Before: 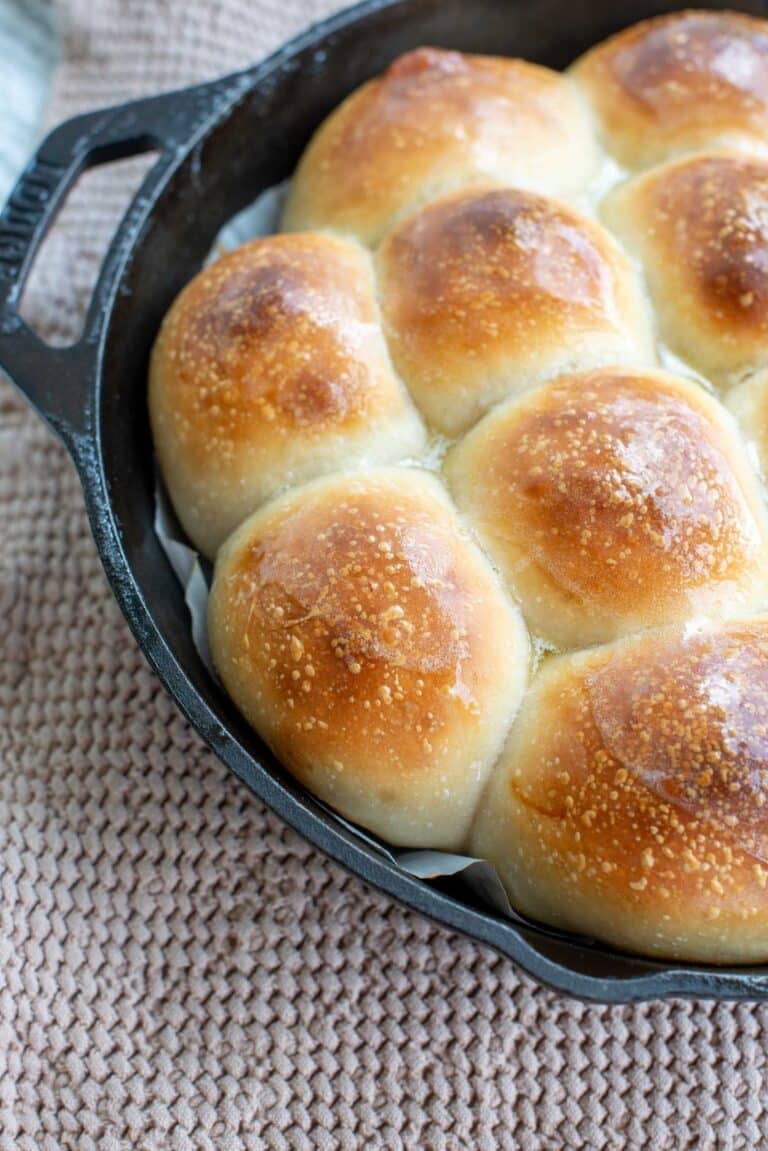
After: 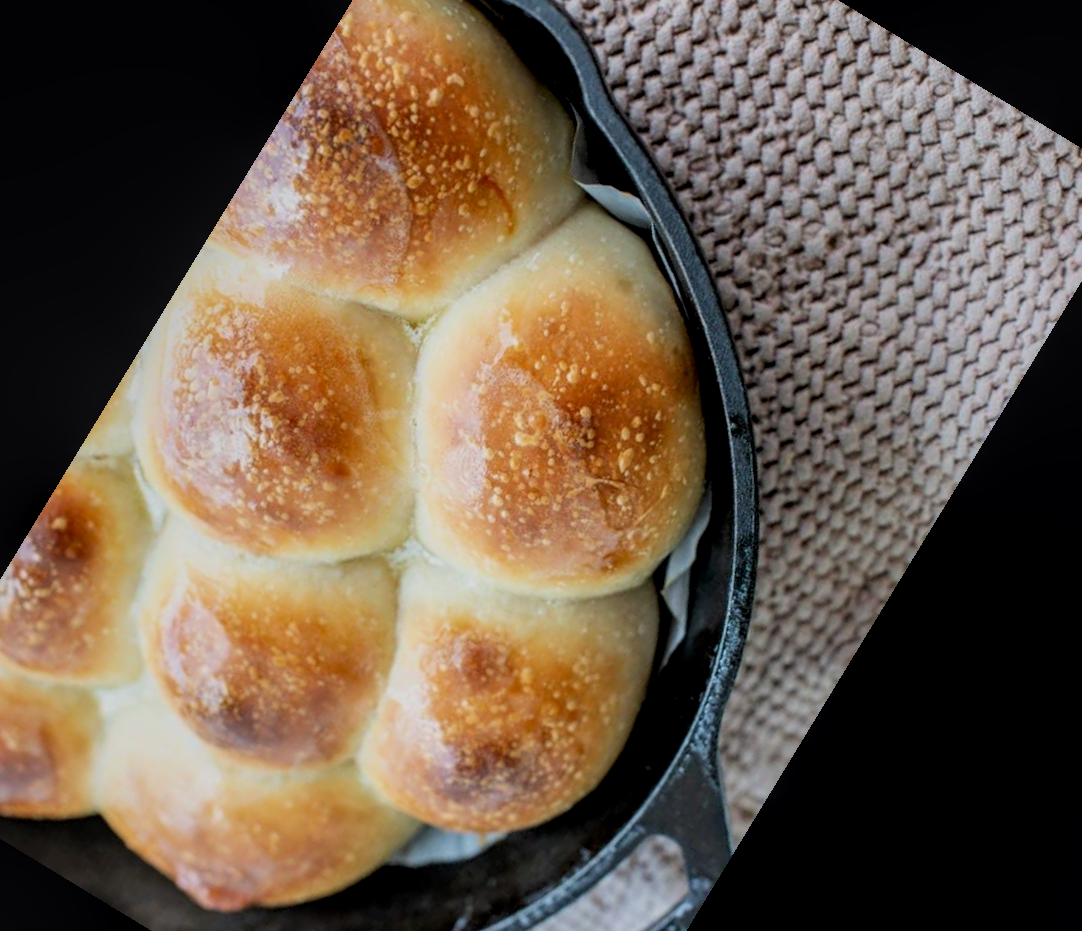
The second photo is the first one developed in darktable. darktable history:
crop and rotate: angle 148.68°, left 9.111%, top 15.603%, right 4.588%, bottom 17.041%
filmic rgb: black relative exposure -7.65 EV, white relative exposure 4.56 EV, hardness 3.61, color science v6 (2022)
local contrast: detail 130%
